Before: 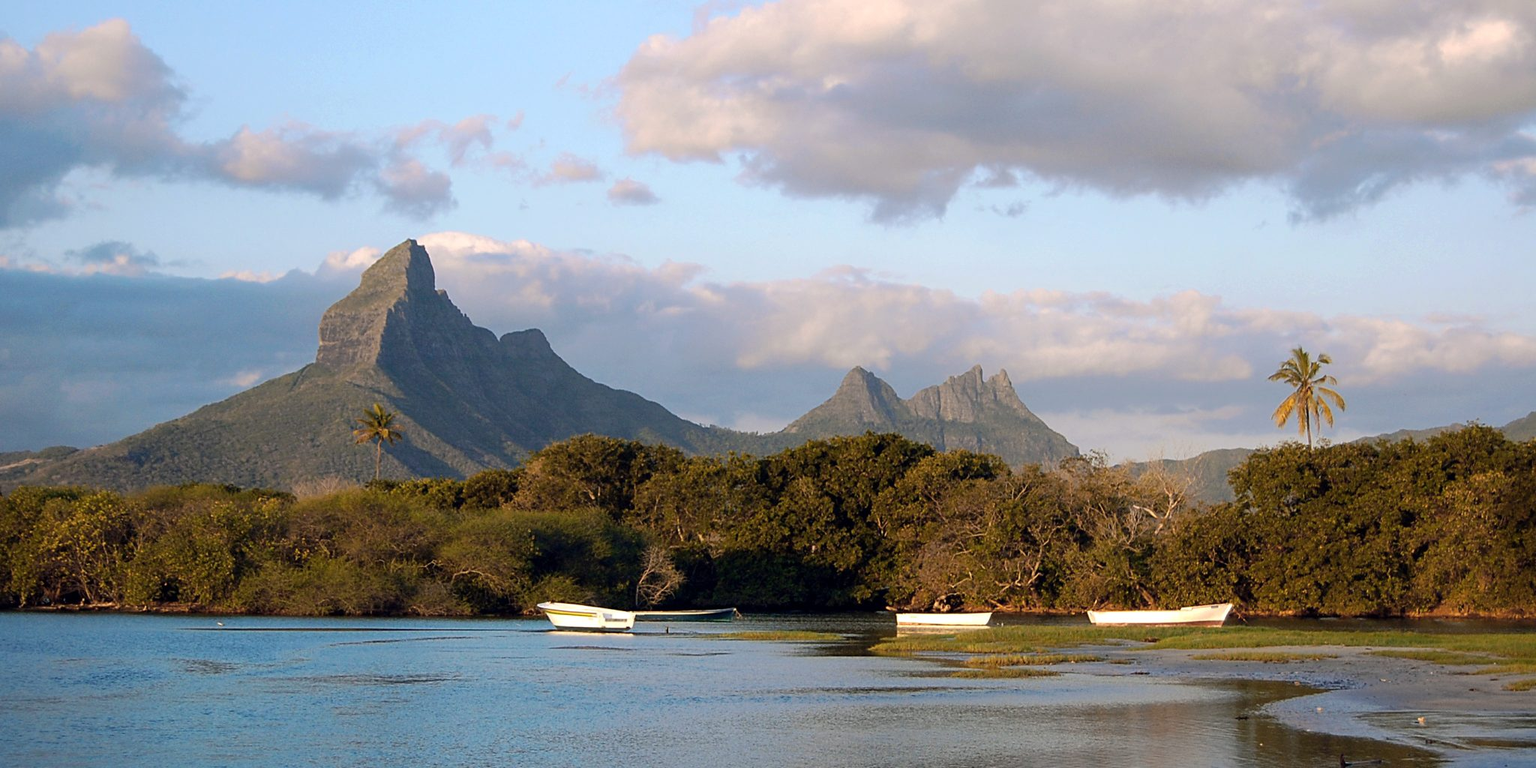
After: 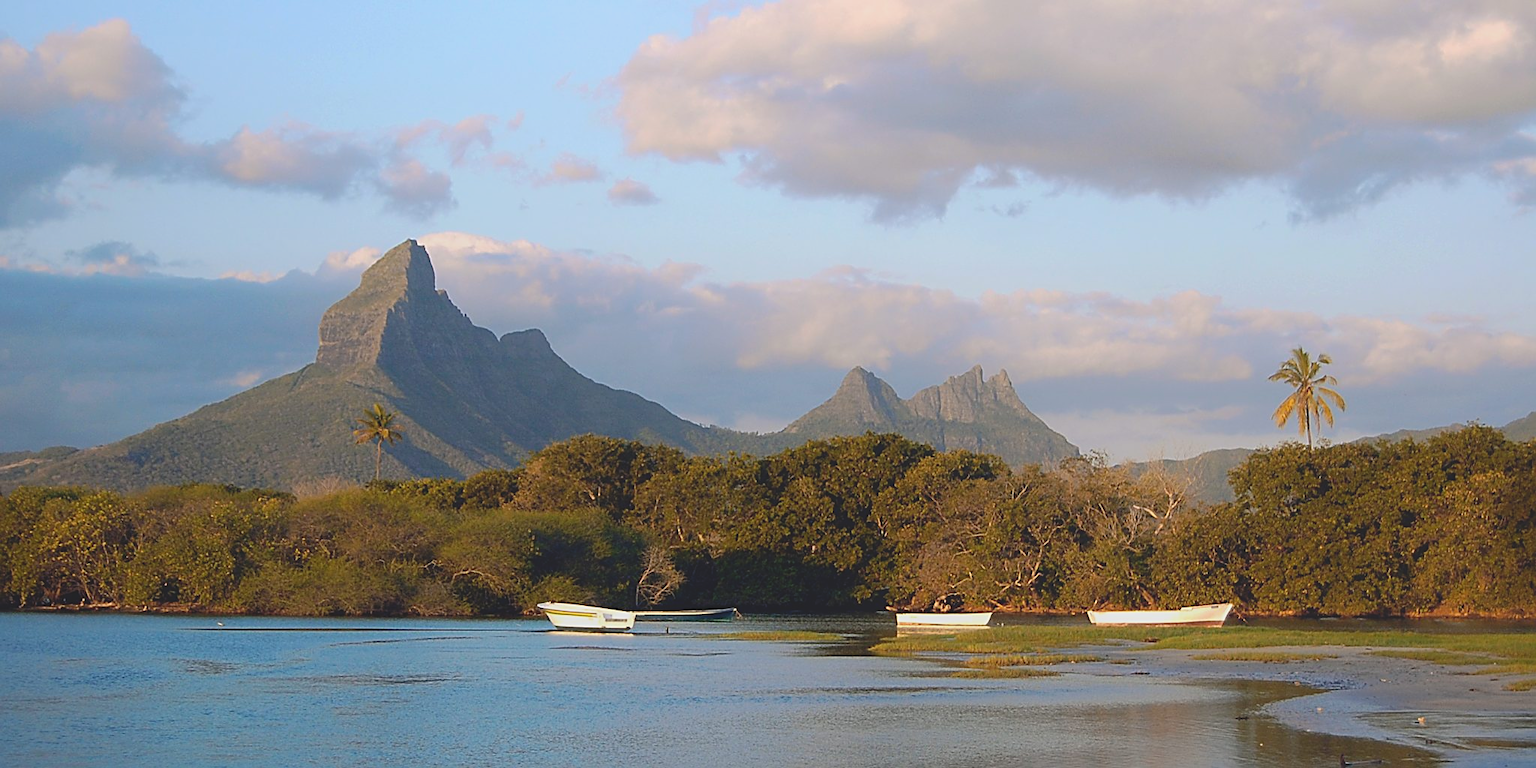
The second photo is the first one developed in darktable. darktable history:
sharpen: on, module defaults
local contrast: detail 70%
